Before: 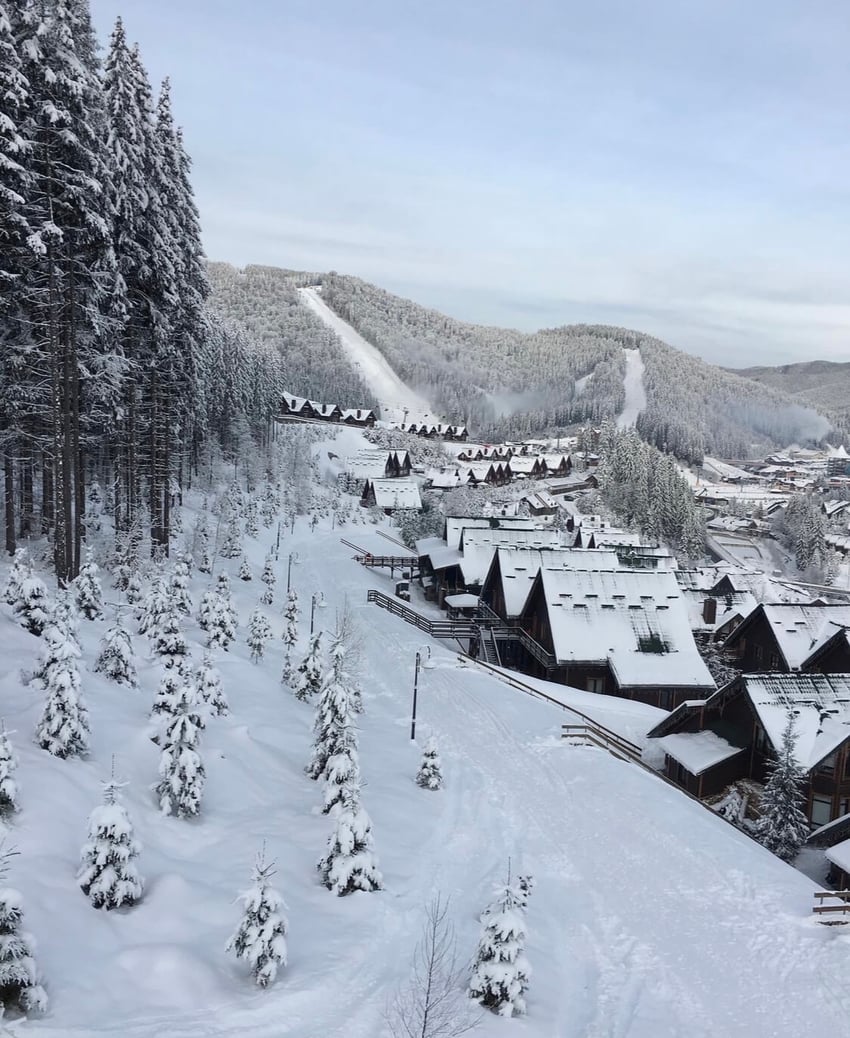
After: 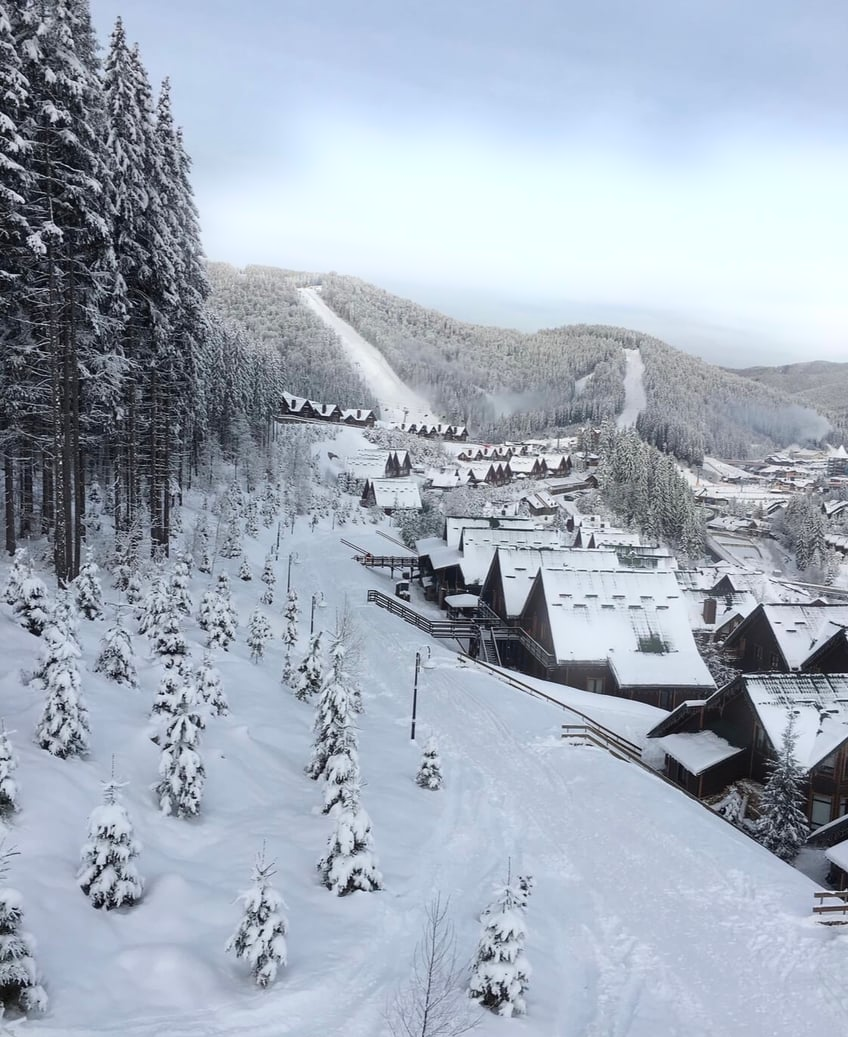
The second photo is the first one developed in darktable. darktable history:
crop and rotate: left 0.126%
bloom: size 5%, threshold 95%, strength 15%
